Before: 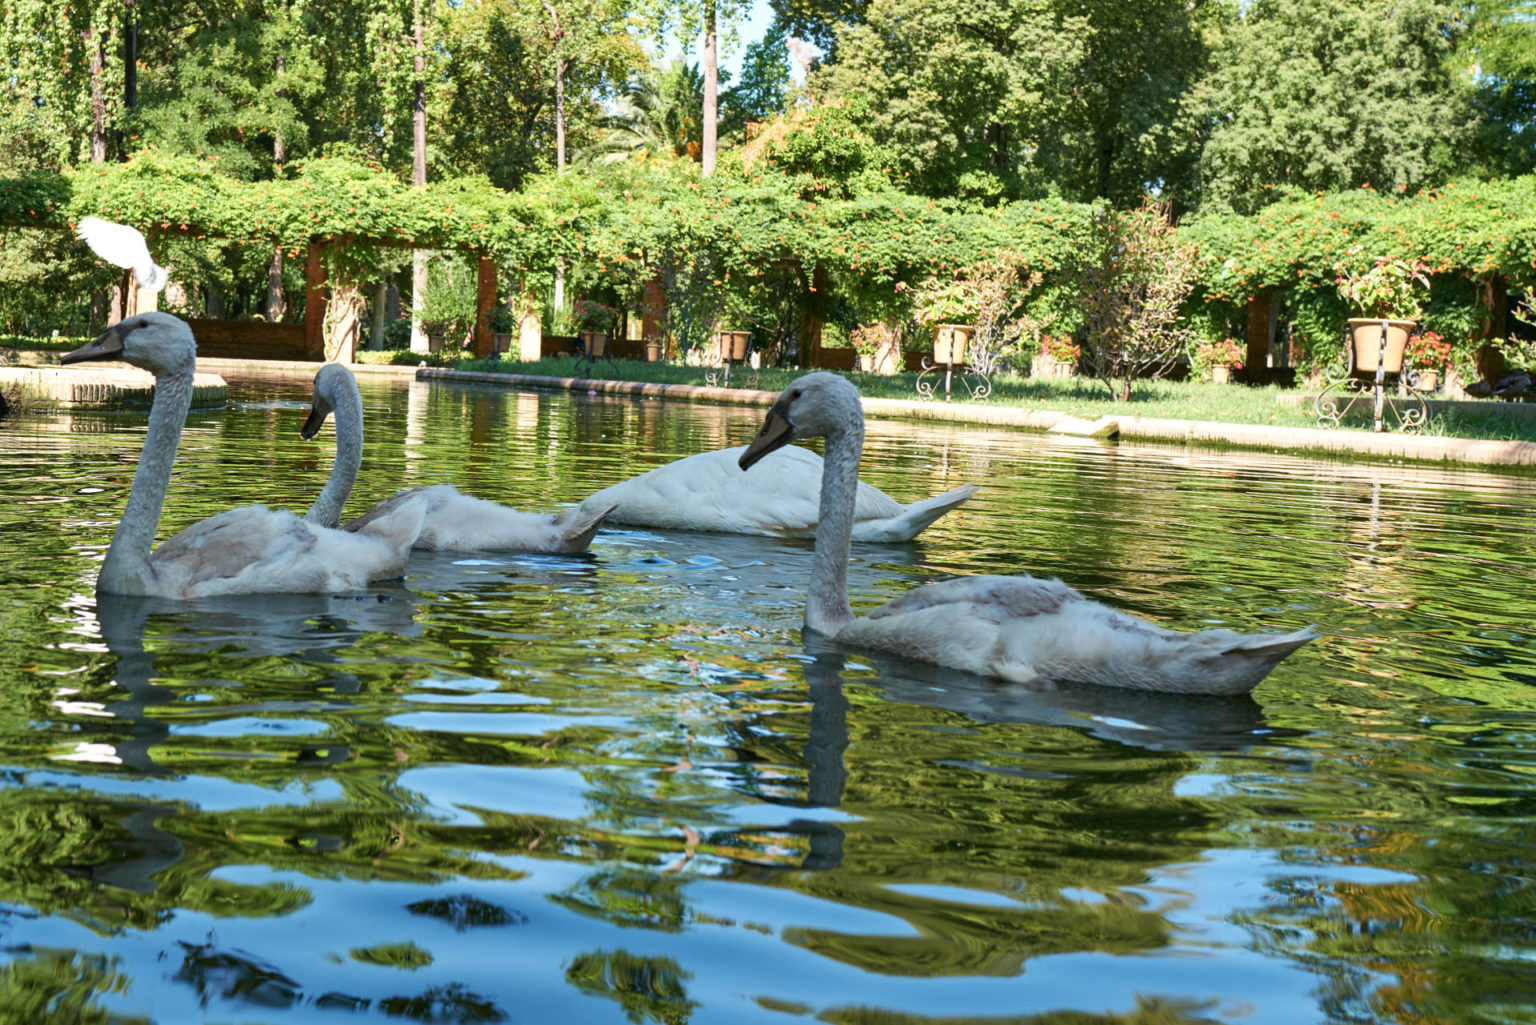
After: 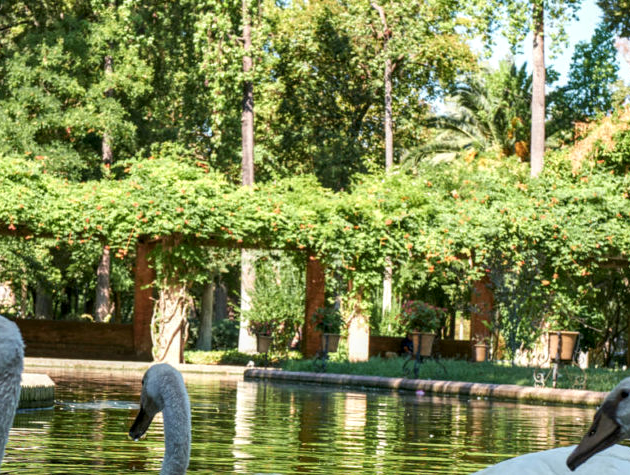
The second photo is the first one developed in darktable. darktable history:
crop and rotate: left 11.24%, top 0.063%, right 47.697%, bottom 53.589%
local contrast: detail 130%
